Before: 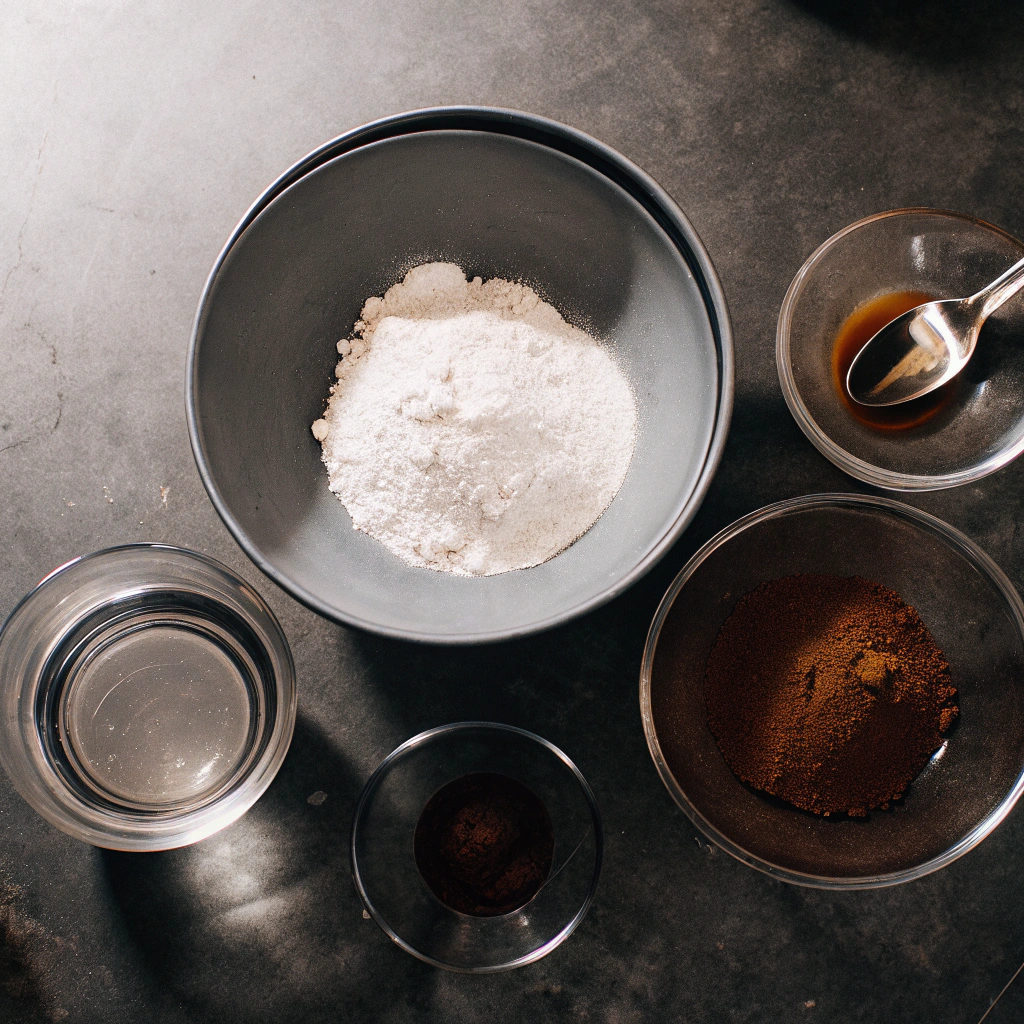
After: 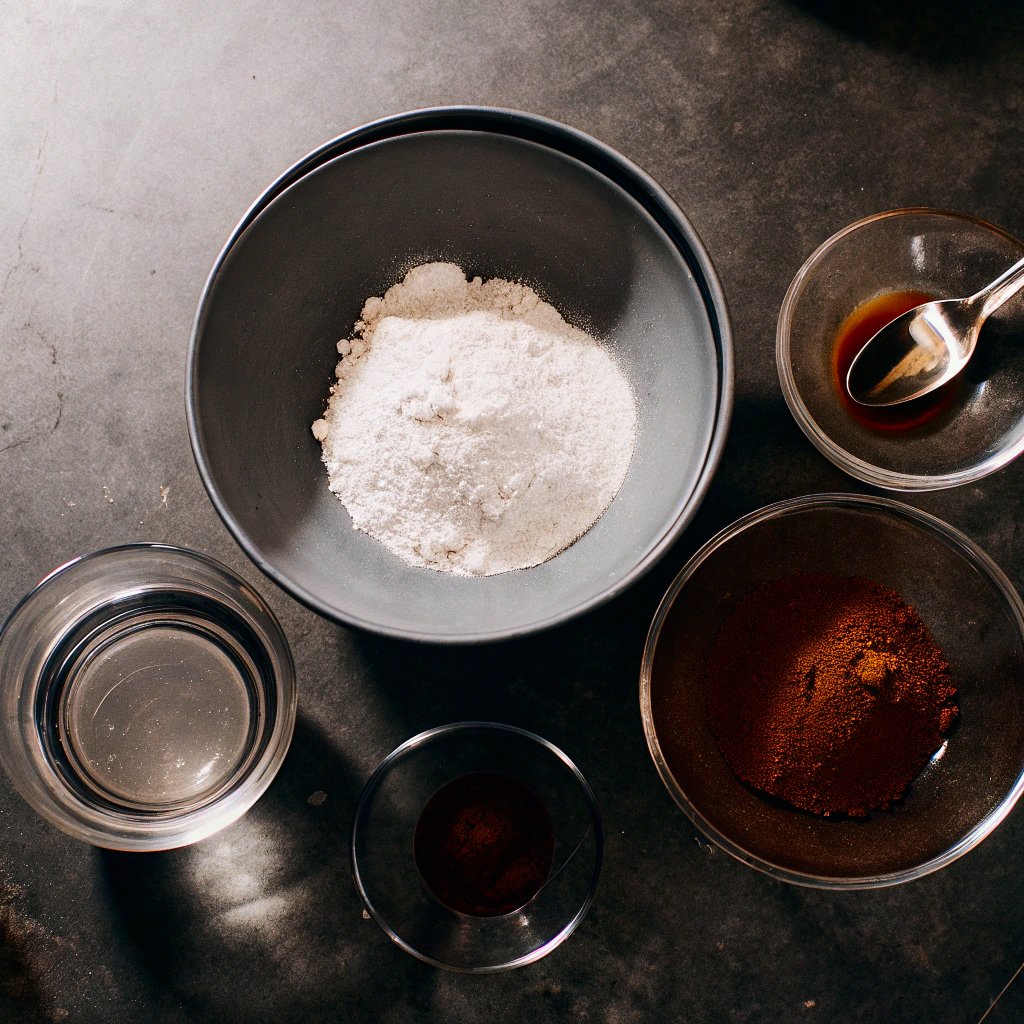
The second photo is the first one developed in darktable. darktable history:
contrast brightness saturation: contrast 0.12, brightness -0.12, saturation 0.2
exposure: exposure -0.064 EV, compensate highlight preservation false
shadows and highlights: shadows 37.27, highlights -28.18, soften with gaussian
